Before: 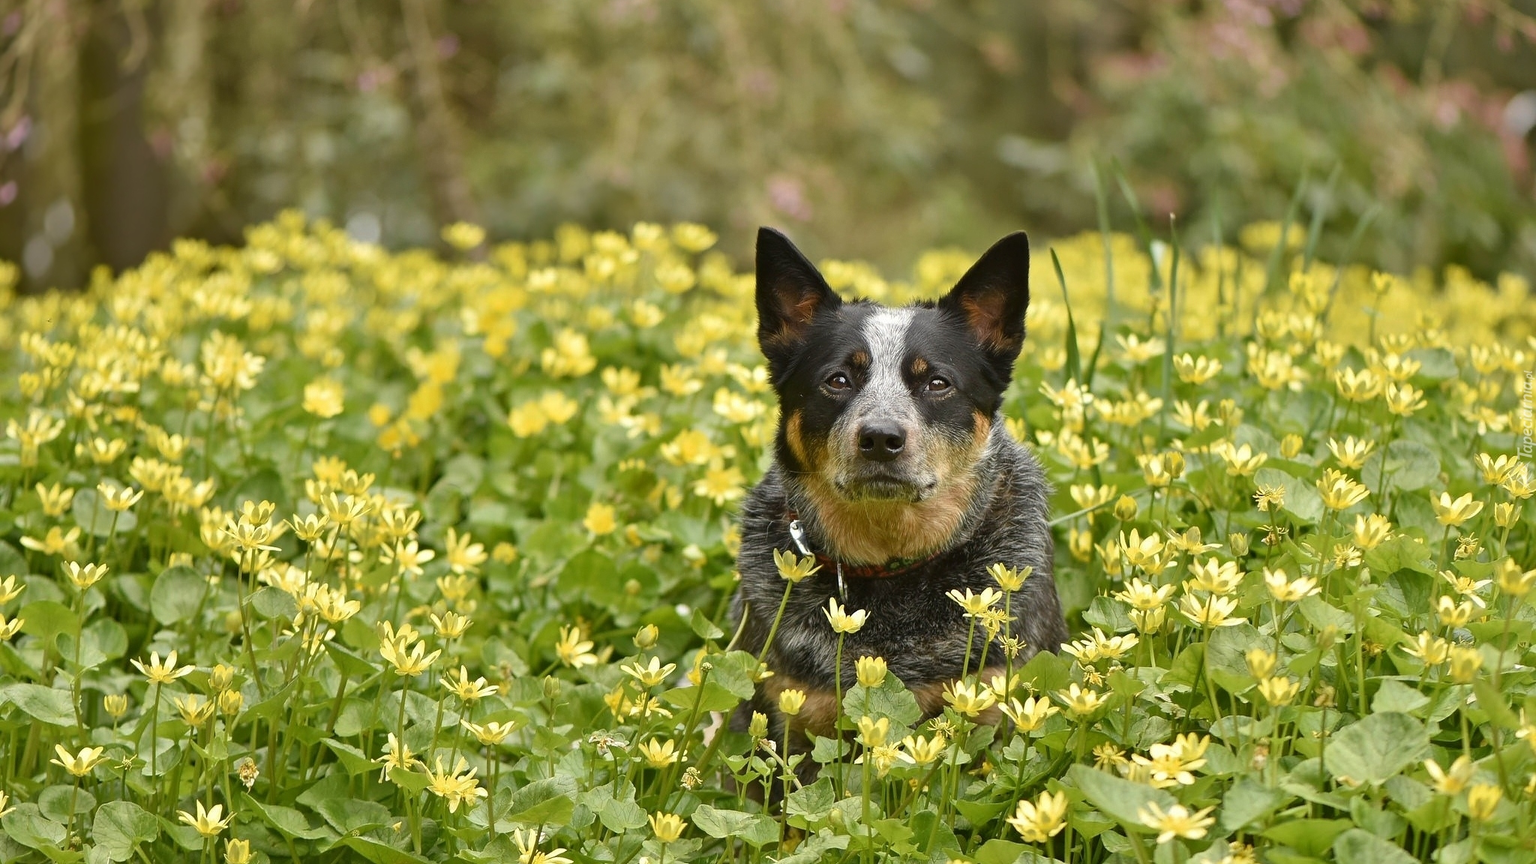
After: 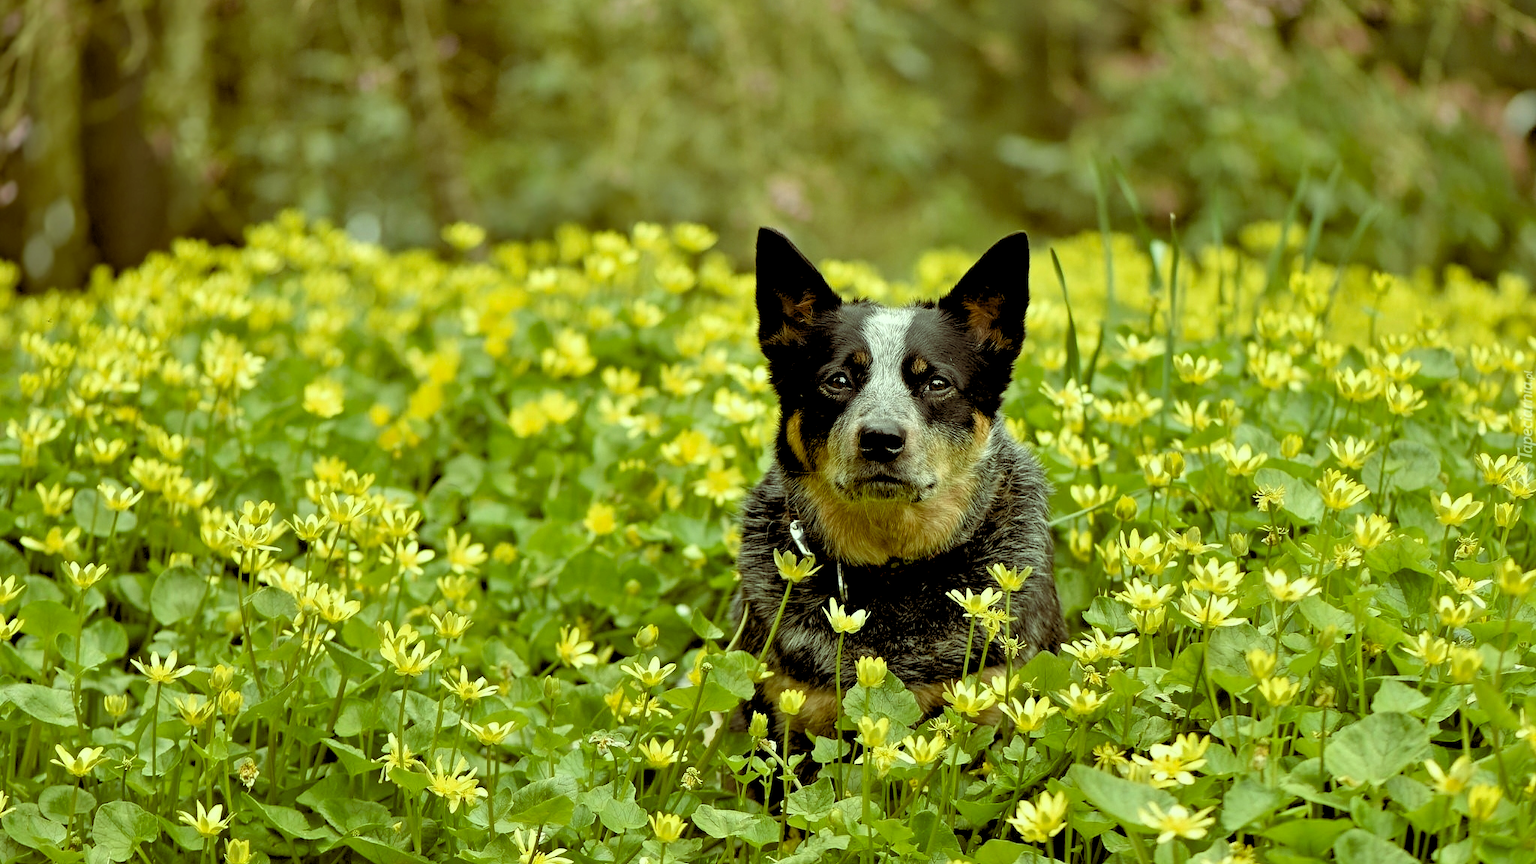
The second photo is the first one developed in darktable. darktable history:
rgb levels: levels [[0.029, 0.461, 0.922], [0, 0.5, 1], [0, 0.5, 1]]
color balance: lift [1, 1.015, 0.987, 0.985], gamma [1, 0.959, 1.042, 0.958], gain [0.927, 0.938, 1.072, 0.928], contrast 1.5%
